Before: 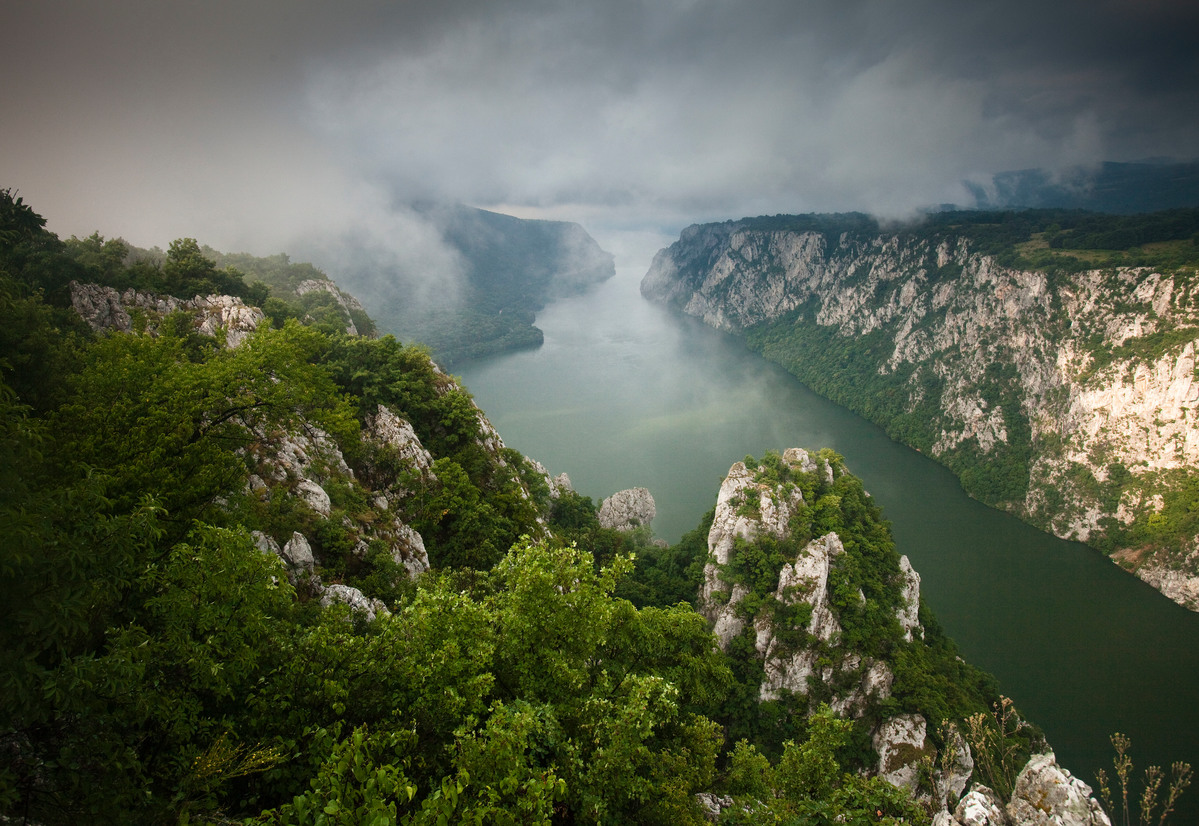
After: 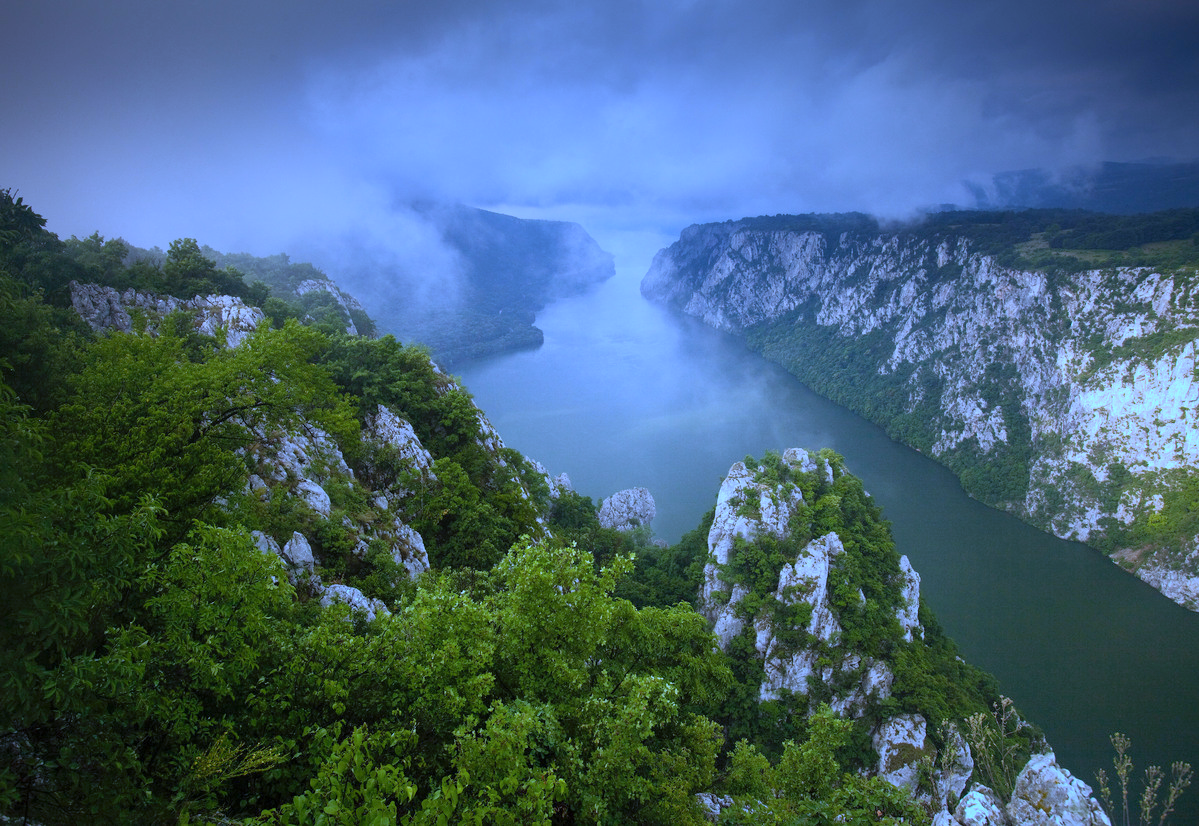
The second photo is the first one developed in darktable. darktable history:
white balance: red 0.766, blue 1.537
shadows and highlights: on, module defaults
